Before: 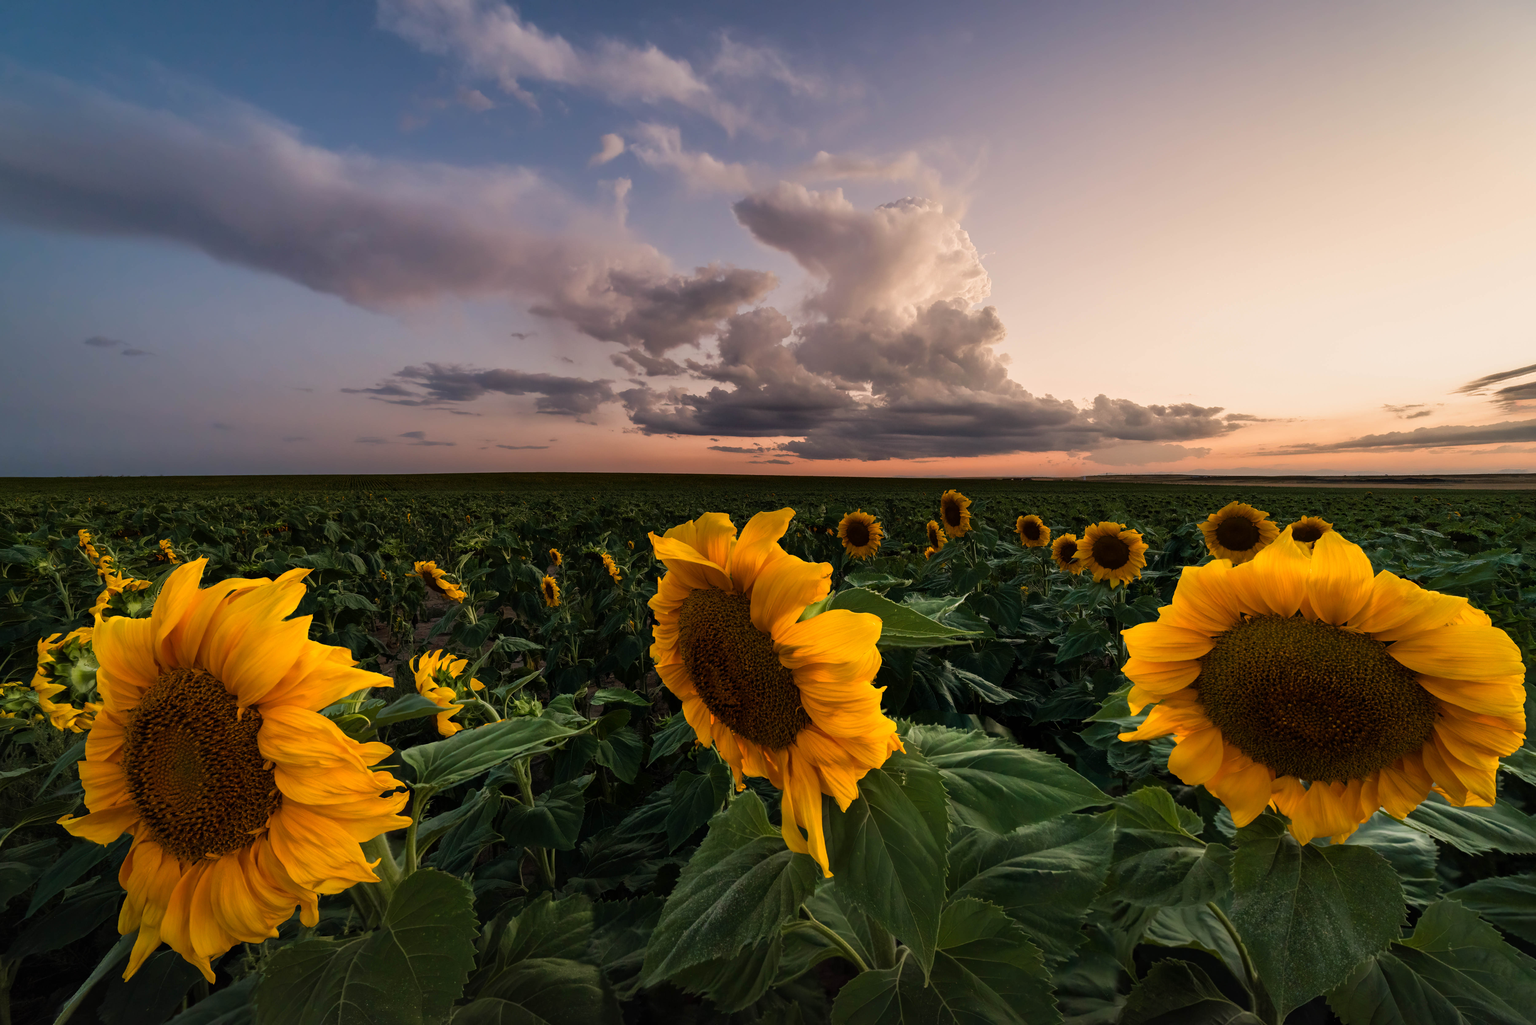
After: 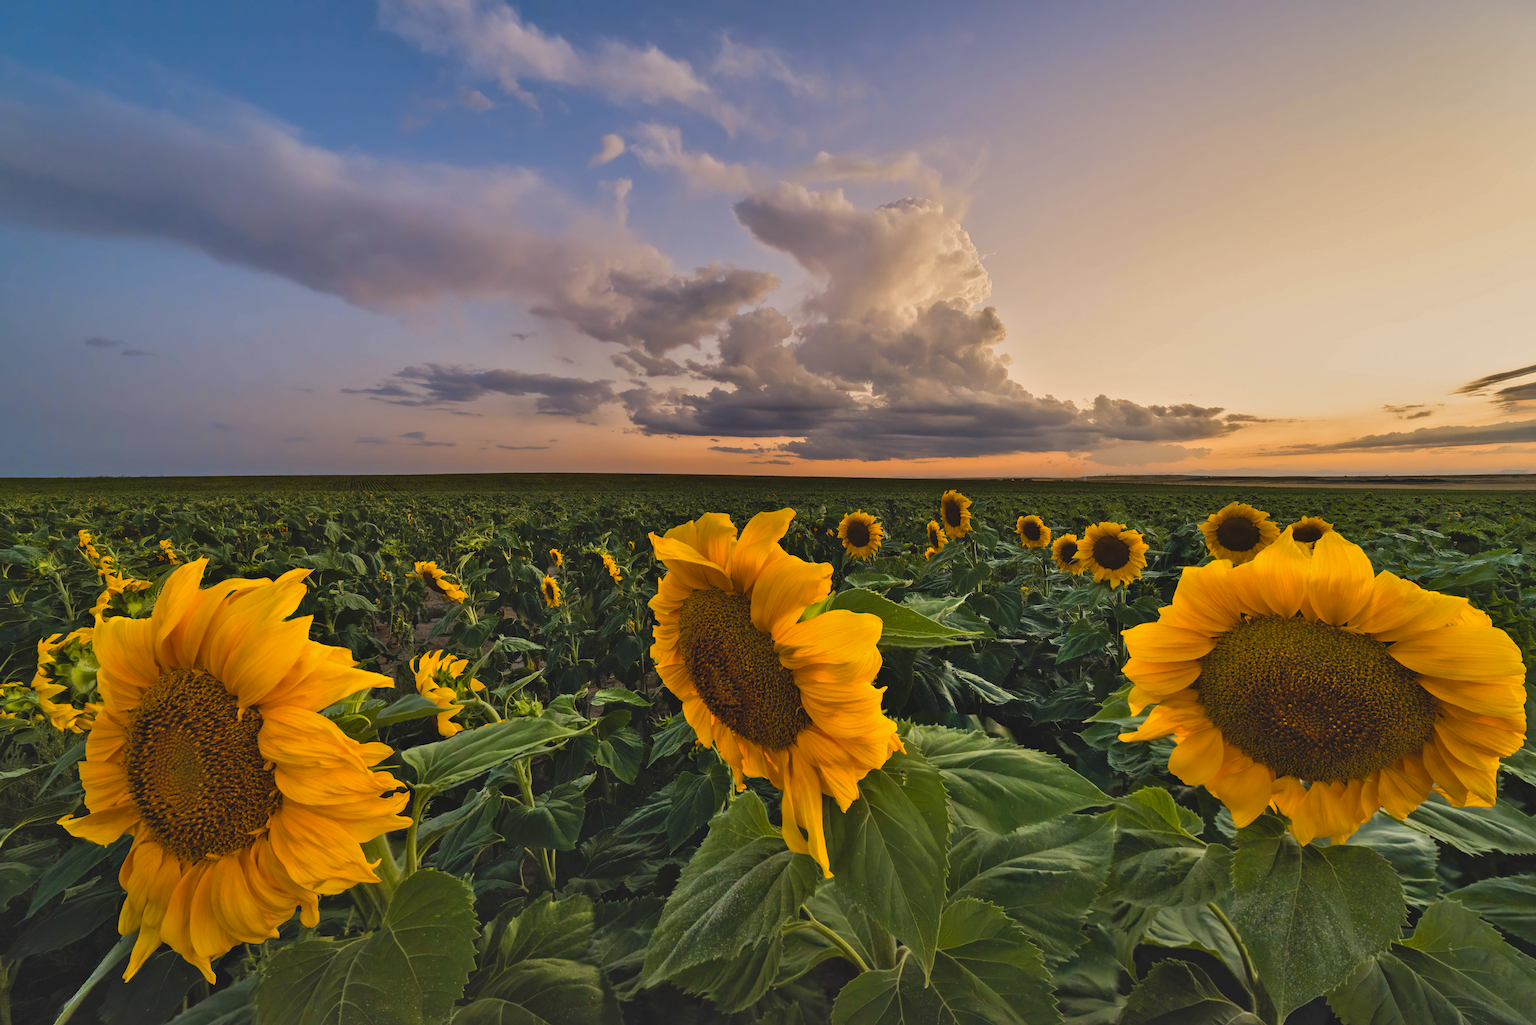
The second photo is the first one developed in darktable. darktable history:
shadows and highlights: low approximation 0.01, soften with gaussian
color contrast: green-magenta contrast 0.85, blue-yellow contrast 1.25, unbound 0
contrast brightness saturation: contrast -0.1, brightness 0.05, saturation 0.08
